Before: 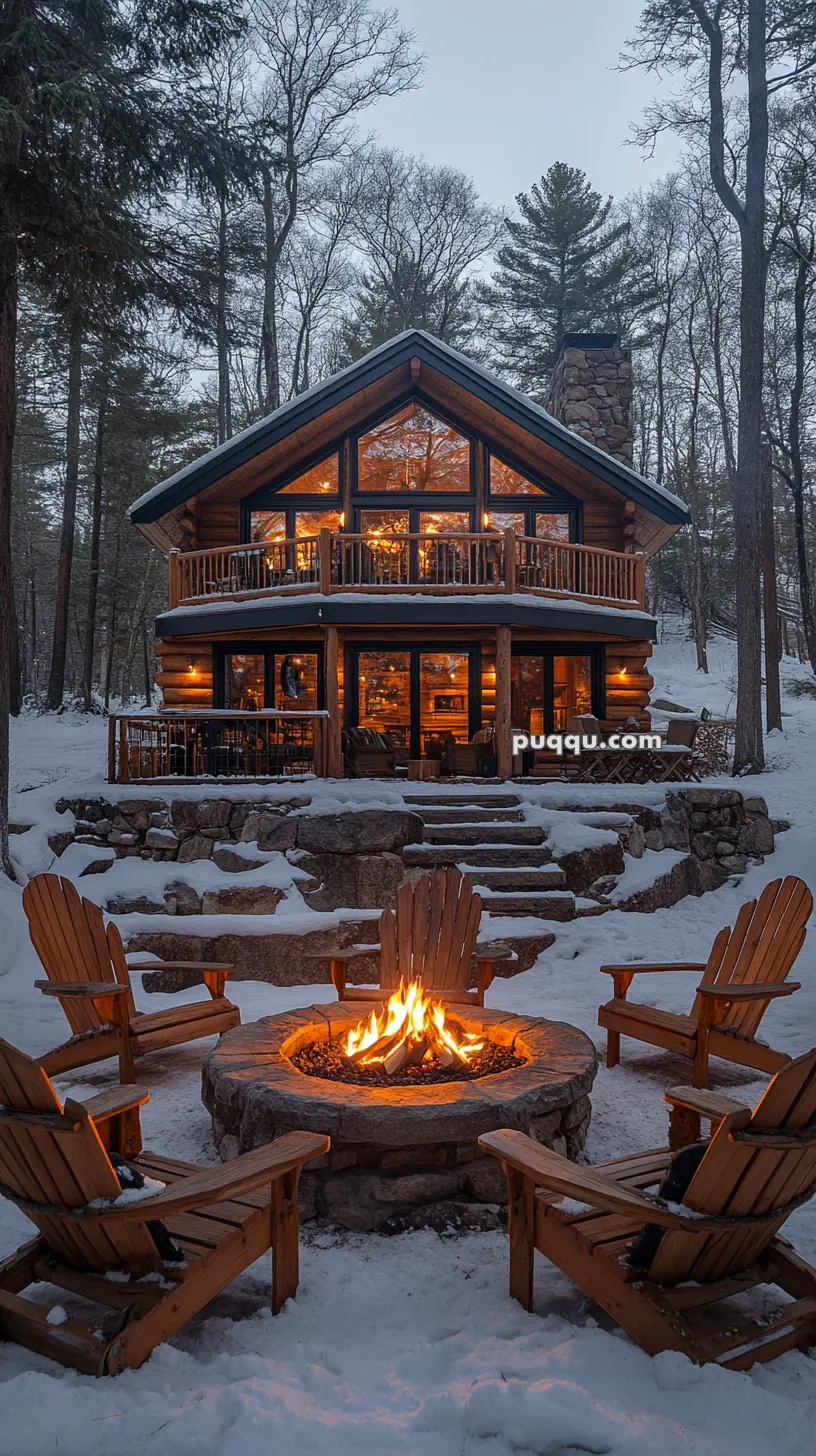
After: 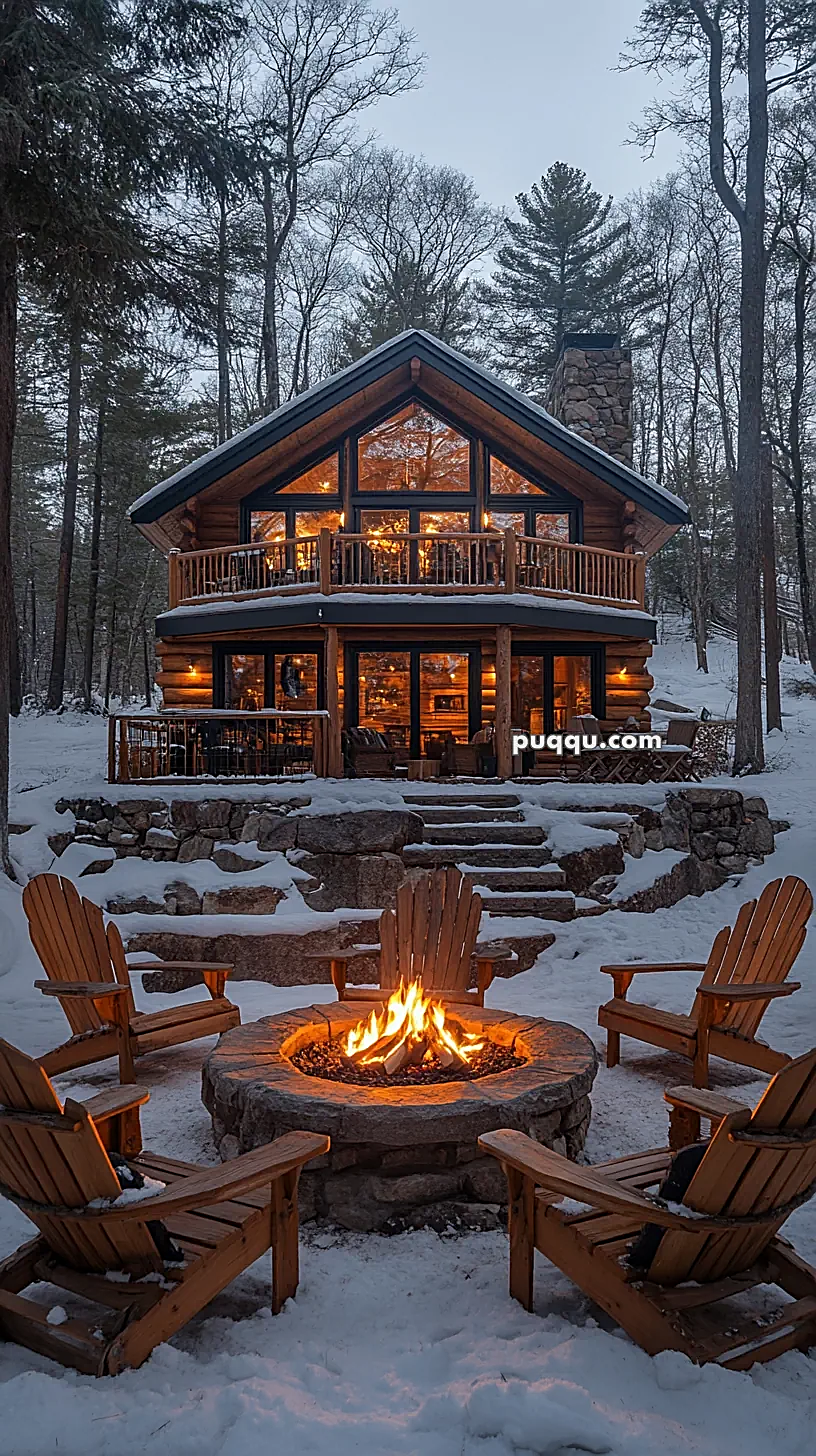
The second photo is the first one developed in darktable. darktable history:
sharpen: amount 0.601
